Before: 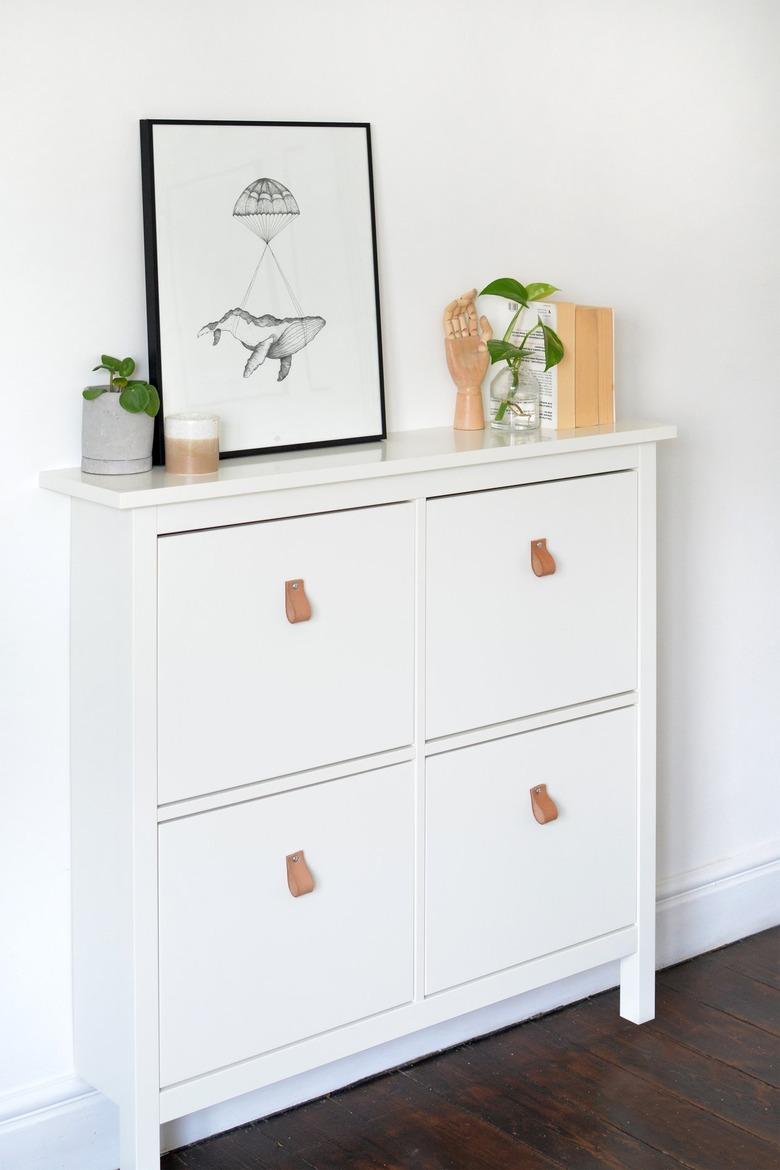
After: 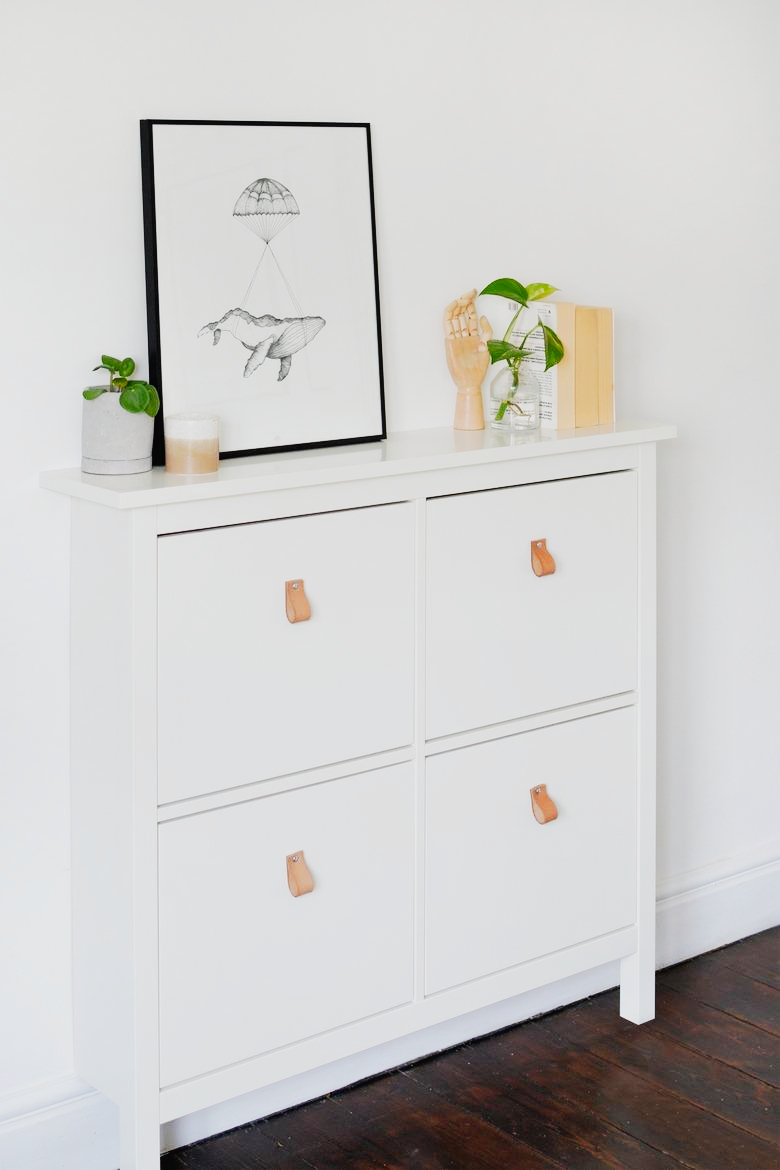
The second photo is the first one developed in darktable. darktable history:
tone curve: curves: ch0 [(0, 0.017) (0.091, 0.04) (0.296, 0.276) (0.439, 0.482) (0.64, 0.729) (0.785, 0.817) (0.995, 0.917)]; ch1 [(0, 0) (0.384, 0.365) (0.463, 0.447) (0.486, 0.474) (0.503, 0.497) (0.526, 0.52) (0.555, 0.564) (0.578, 0.589) (0.638, 0.66) (0.766, 0.773) (1, 1)]; ch2 [(0, 0) (0.374, 0.344) (0.446, 0.443) (0.501, 0.509) (0.528, 0.522) (0.569, 0.593) (0.61, 0.646) (0.666, 0.688) (1, 1)], preserve colors none
